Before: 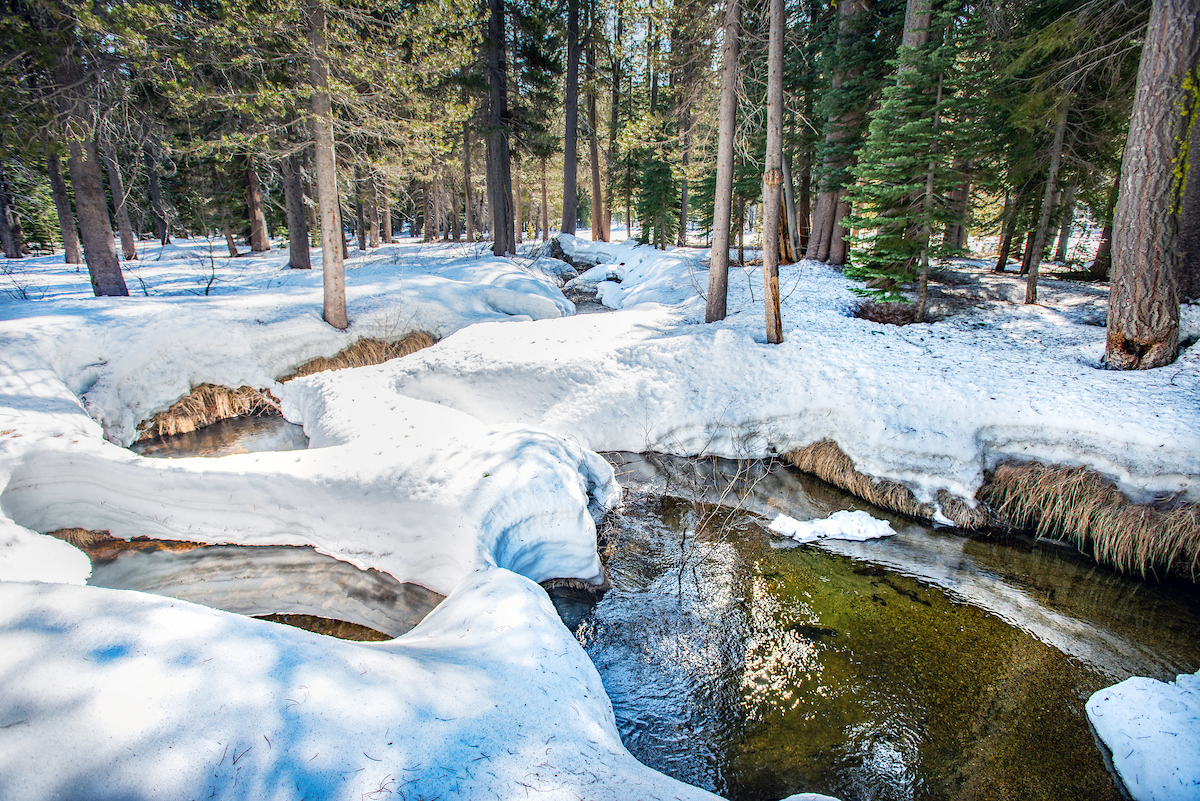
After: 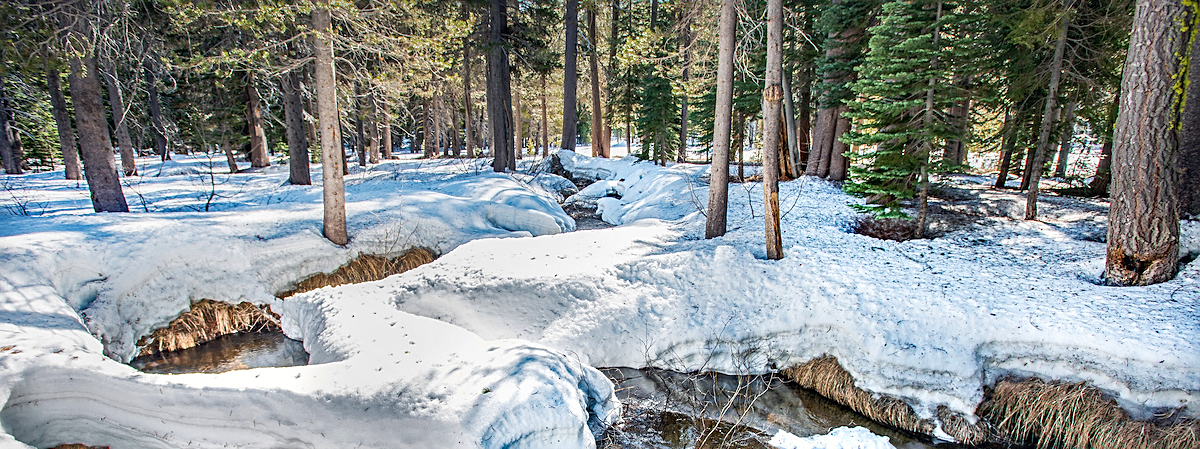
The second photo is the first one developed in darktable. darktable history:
haze removal: compatibility mode true, adaptive false
shadows and highlights: shadows 40, highlights -54, highlights color adjustment 46%, low approximation 0.01, soften with gaussian
sharpen: on, module defaults
crop and rotate: top 10.605%, bottom 33.274%
